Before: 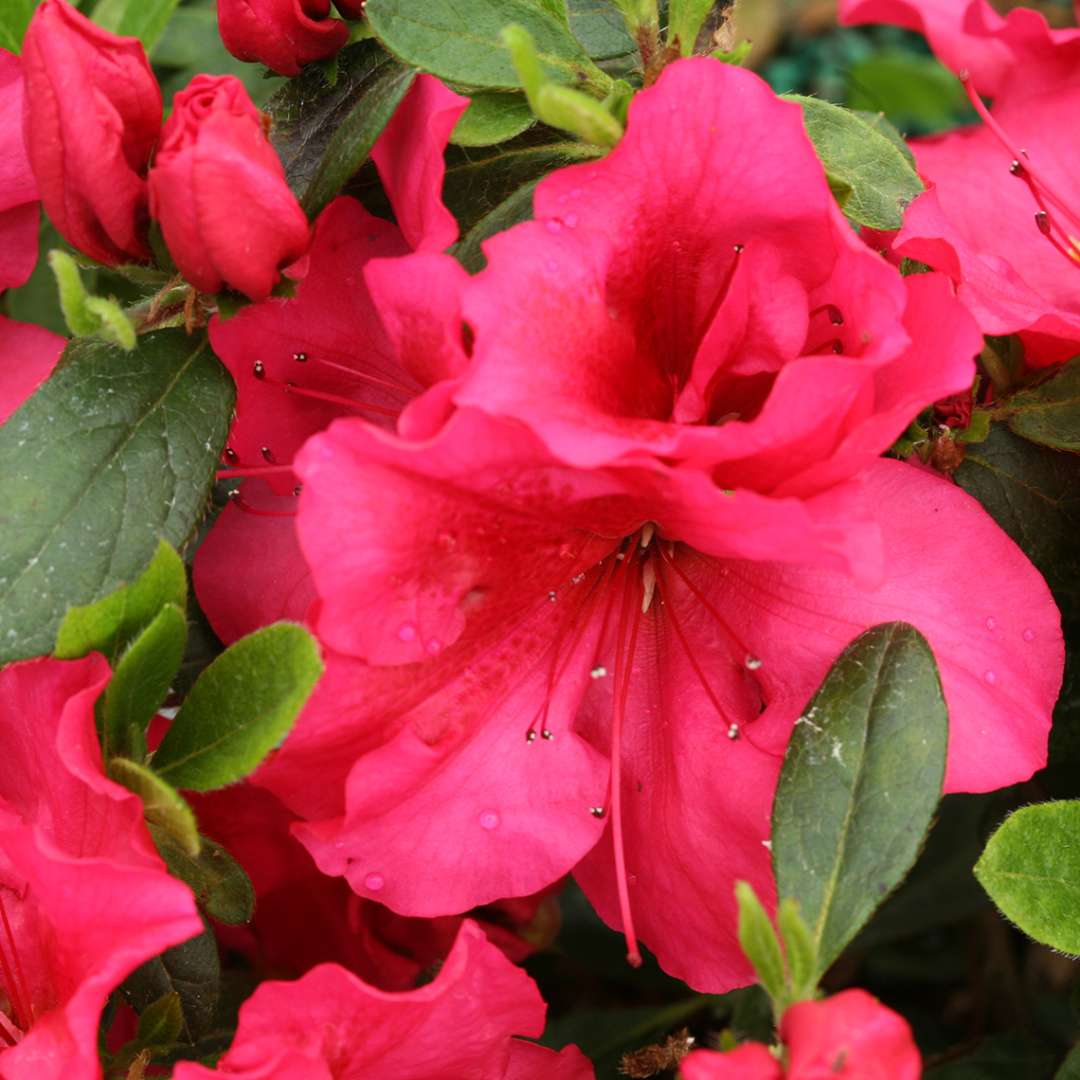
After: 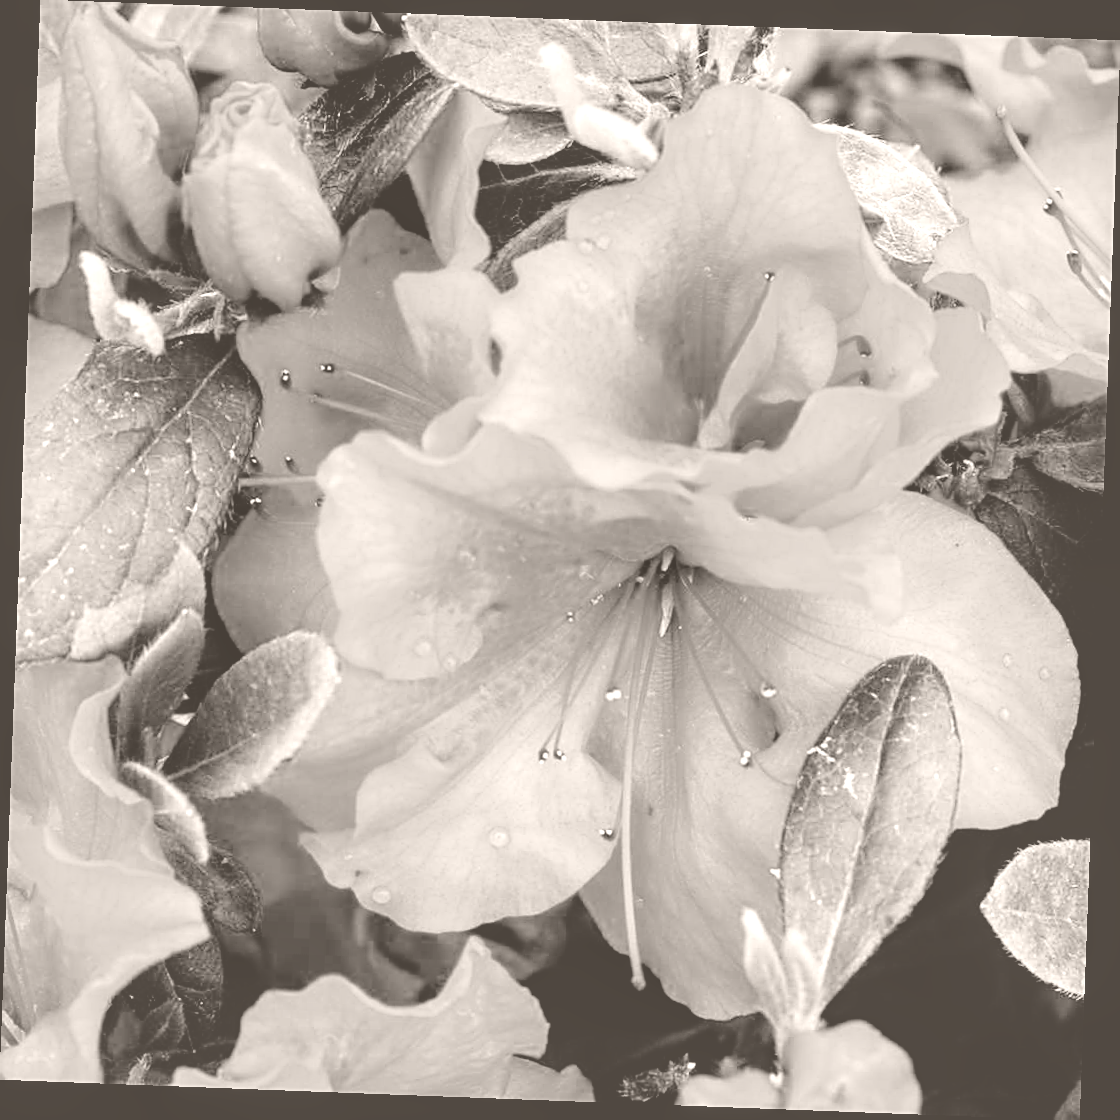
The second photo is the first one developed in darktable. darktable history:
sharpen: on, module defaults
tone equalizer: on, module defaults
color balance: on, module defaults
colorize: hue 34.49°, saturation 35.33%, source mix 100%, lightness 55%, version 1
levels: levels [0, 0.498, 0.996]
rotate and perspective: rotation 2.17°, automatic cropping off
filmic rgb: black relative exposure -5 EV, hardness 2.88, contrast 1.1, highlights saturation mix -20%
local contrast: on, module defaults
